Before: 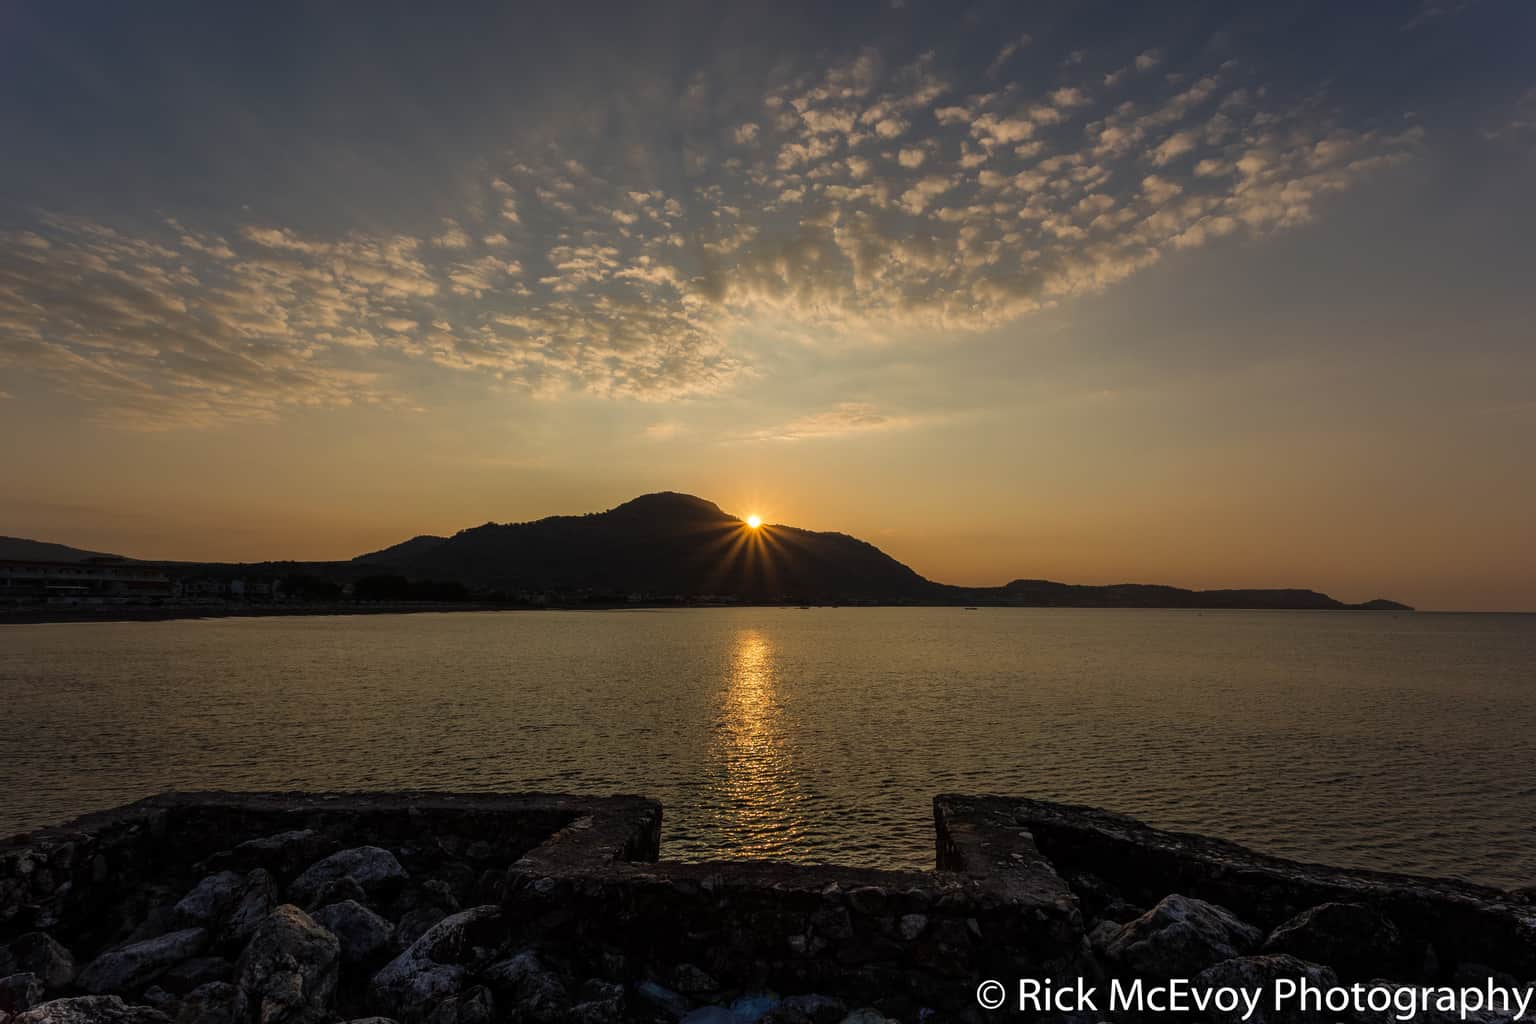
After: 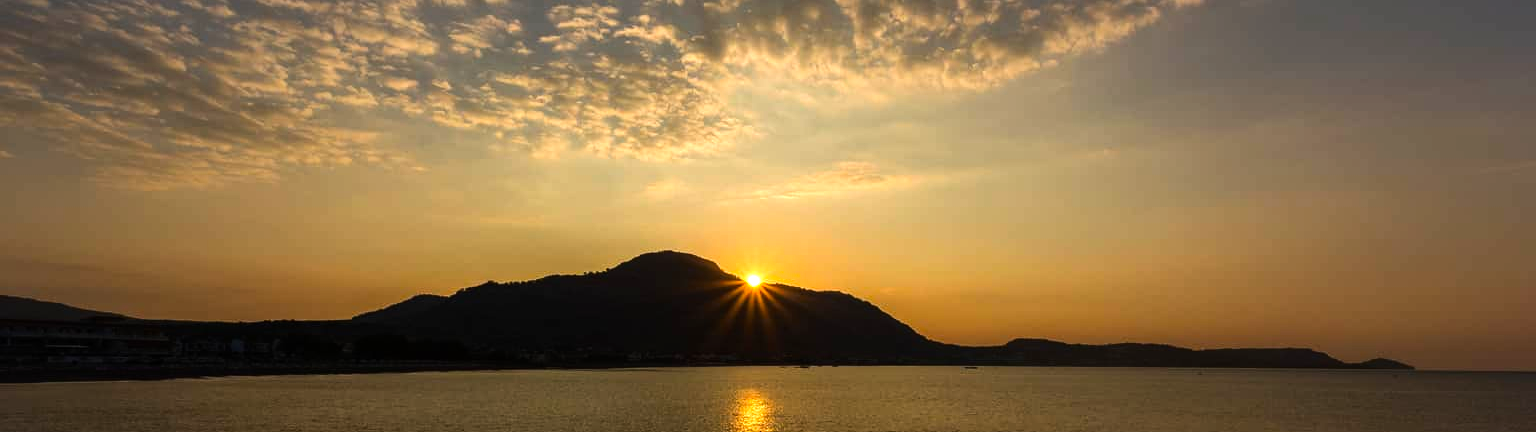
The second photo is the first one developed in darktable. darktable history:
contrast brightness saturation: brightness -0.017, saturation 0.344
color calibration: illuminant same as pipeline (D50), adaptation XYZ, x 0.347, y 0.358, temperature 5010.57 K
tone equalizer: -8 EV -0.739 EV, -7 EV -0.728 EV, -6 EV -0.626 EV, -5 EV -0.38 EV, -3 EV 0.4 EV, -2 EV 0.6 EV, -1 EV 0.679 EV, +0 EV 0.759 EV, edges refinement/feathering 500, mask exposure compensation -1.57 EV, preserve details no
crop and rotate: top 23.582%, bottom 34.213%
